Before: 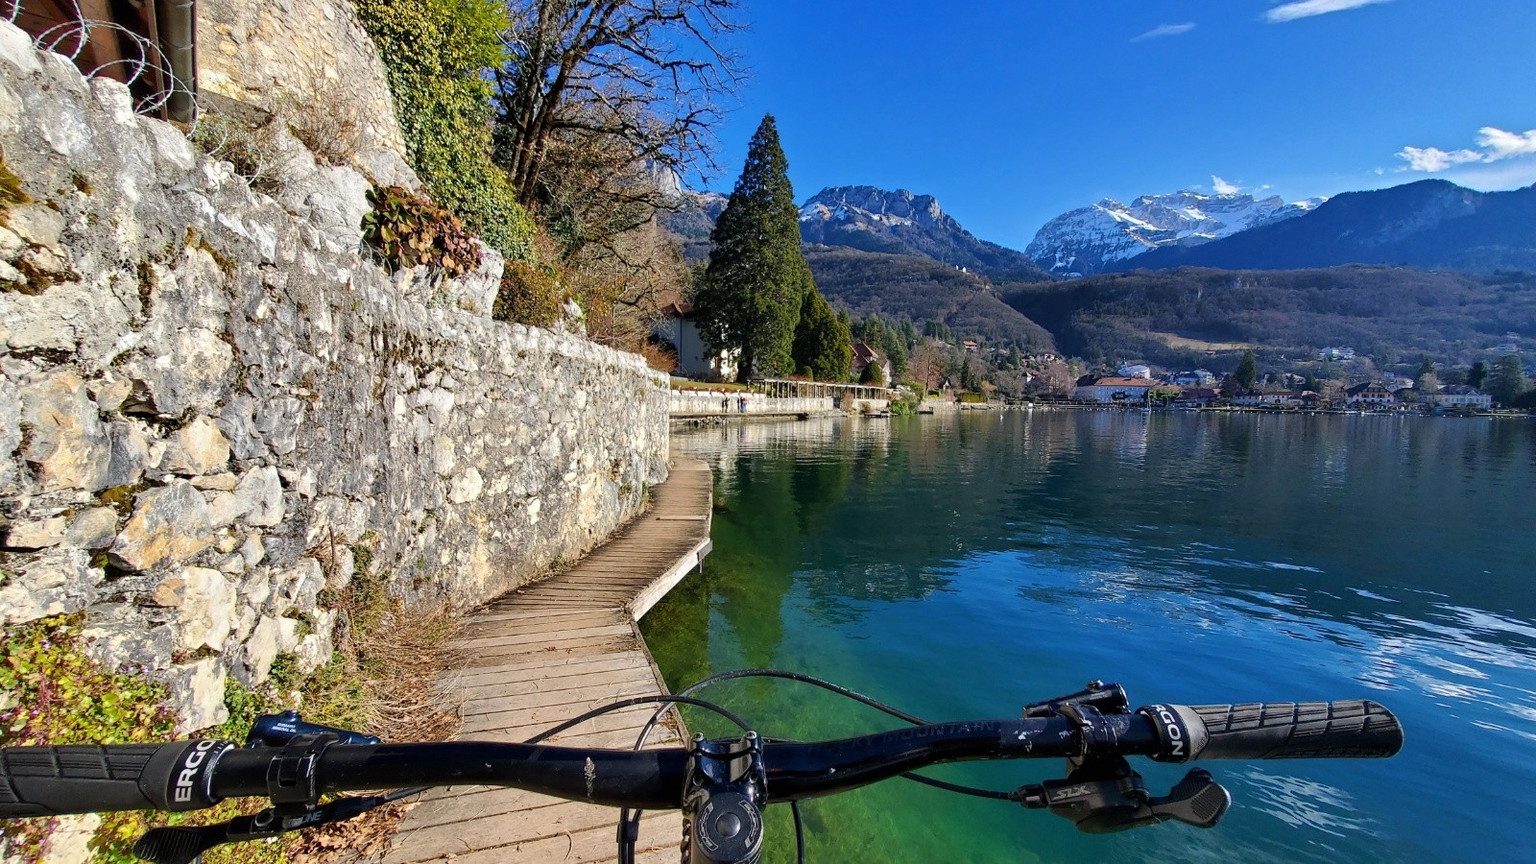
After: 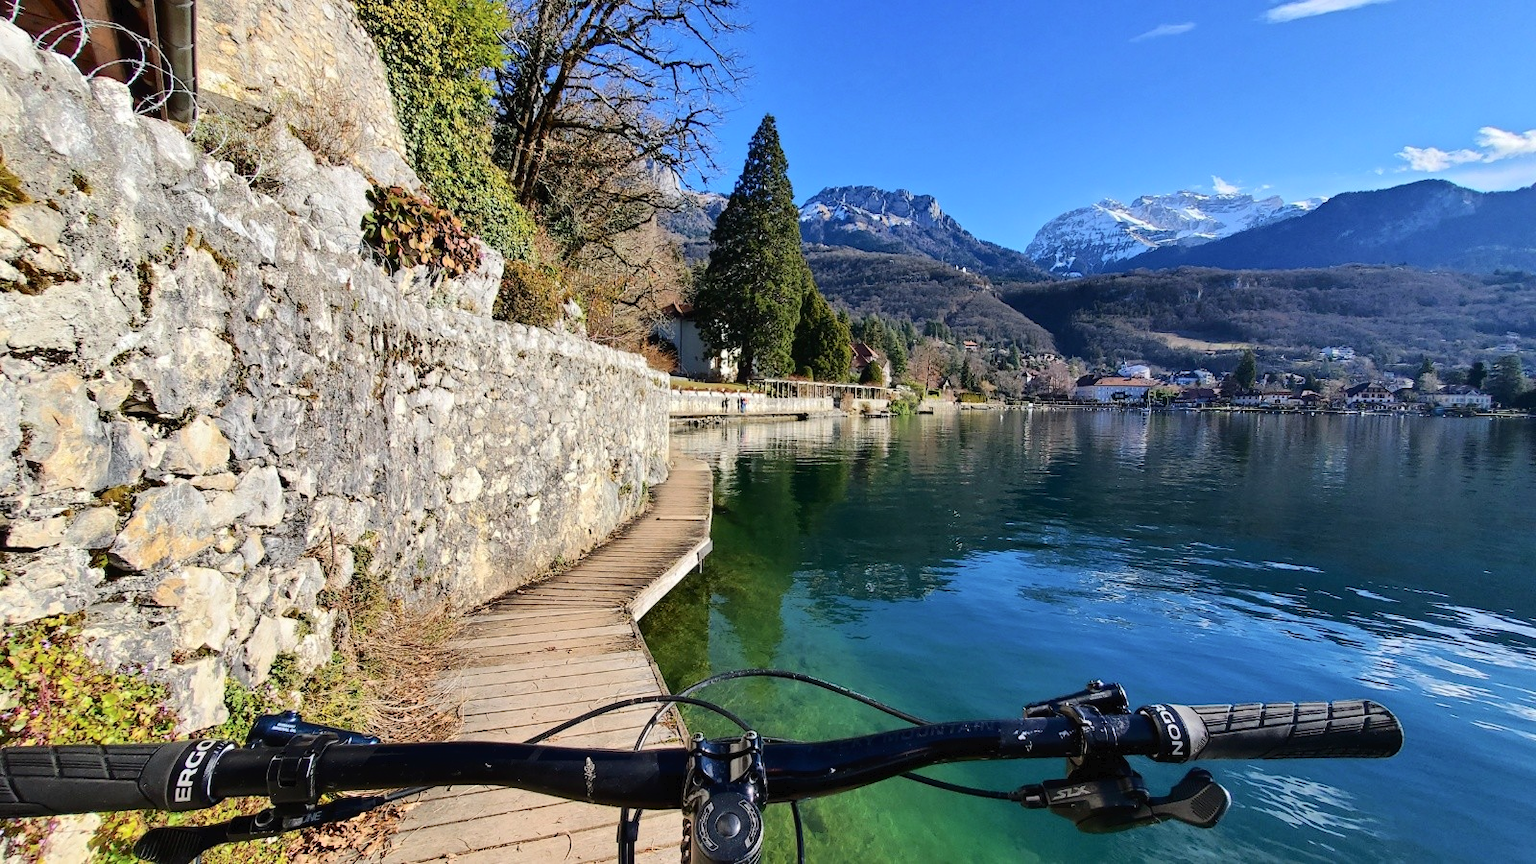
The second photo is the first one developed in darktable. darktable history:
tone curve: curves: ch0 [(0, 0) (0.003, 0.02) (0.011, 0.023) (0.025, 0.028) (0.044, 0.045) (0.069, 0.063) (0.1, 0.09) (0.136, 0.122) (0.177, 0.166) (0.224, 0.223) (0.277, 0.297) (0.335, 0.384) (0.399, 0.461) (0.468, 0.549) (0.543, 0.632) (0.623, 0.705) (0.709, 0.772) (0.801, 0.844) (0.898, 0.91) (1, 1)], color space Lab, independent channels, preserve colors none
